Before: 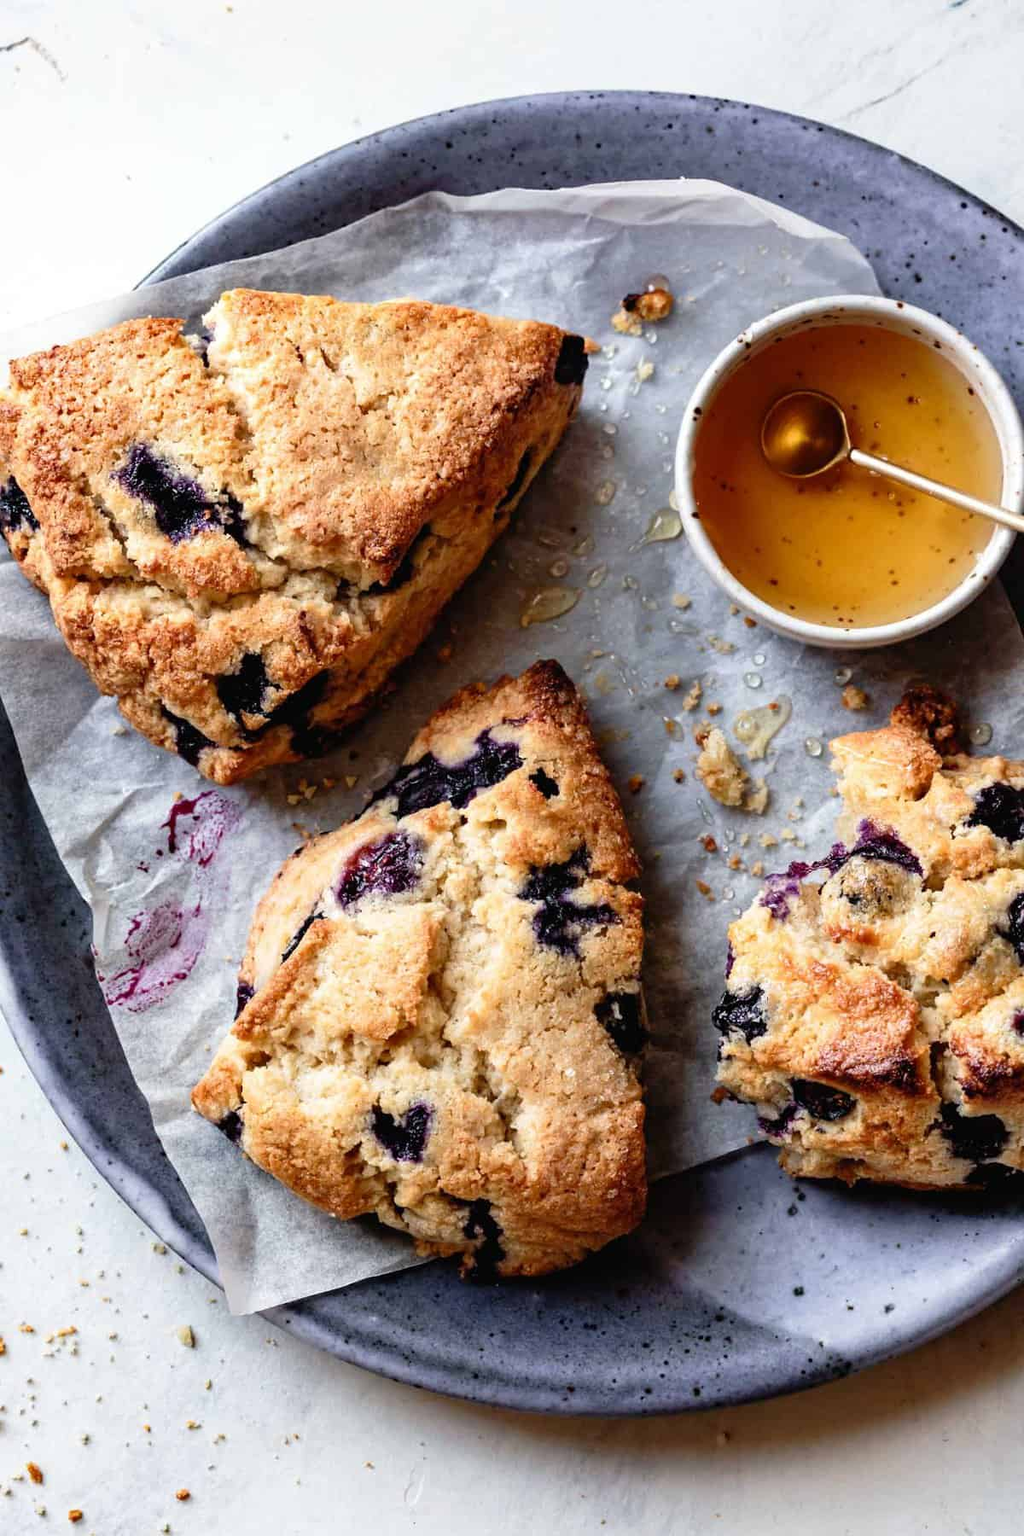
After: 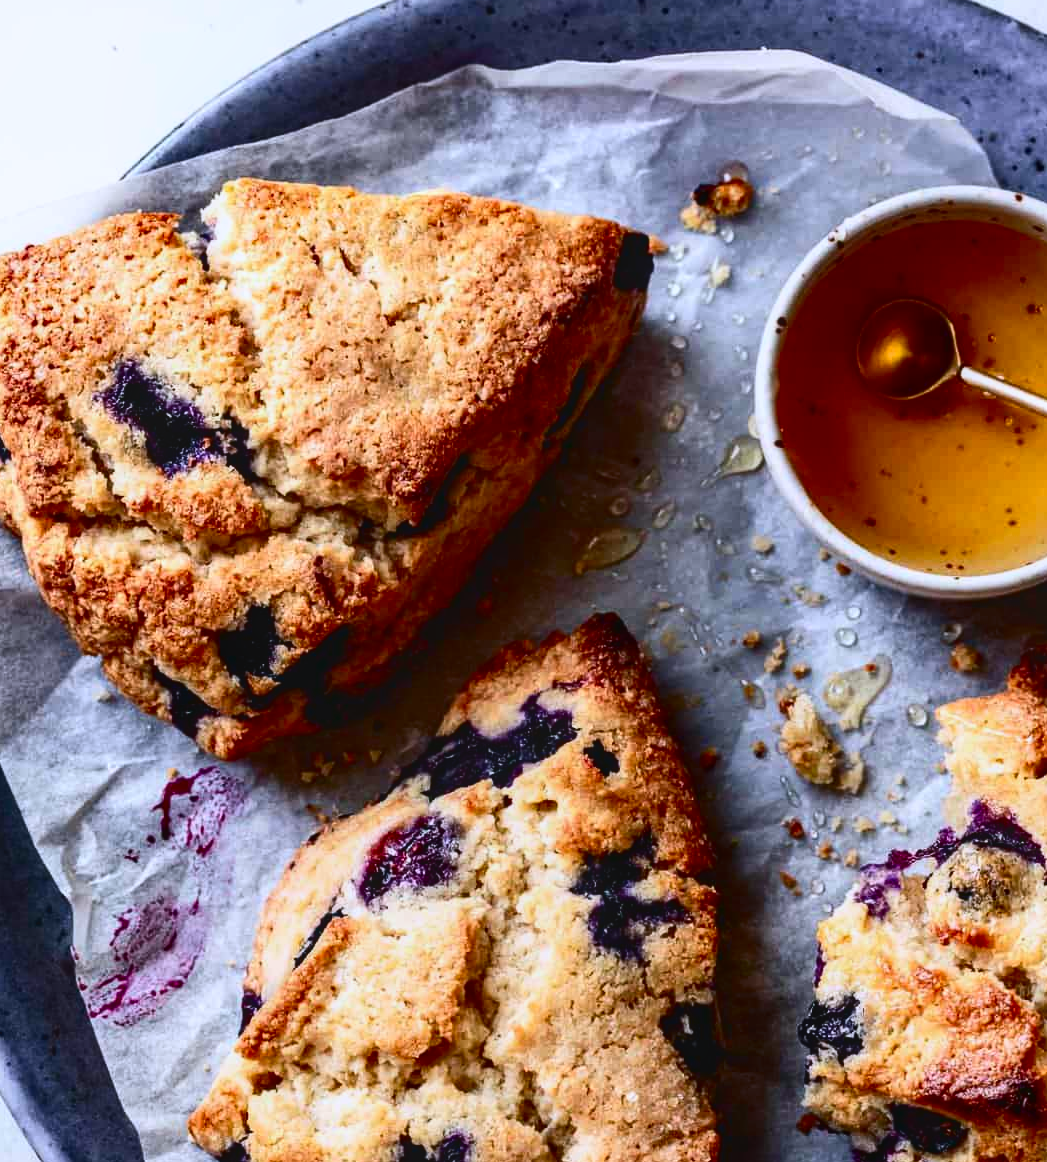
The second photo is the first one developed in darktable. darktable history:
local contrast: detail 109%
contrast brightness saturation: contrast 0.225, brightness -0.186, saturation 0.236
crop: left 3.05%, top 8.891%, right 9.625%, bottom 26.534%
color calibration: gray › normalize channels true, illuminant as shot in camera, x 0.358, y 0.373, temperature 4628.91 K, gamut compression 0.004
contrast equalizer: y [[0.5, 0.5, 0.544, 0.569, 0.5, 0.5], [0.5 ×6], [0.5 ×6], [0 ×6], [0 ×6]], mix -0.299
